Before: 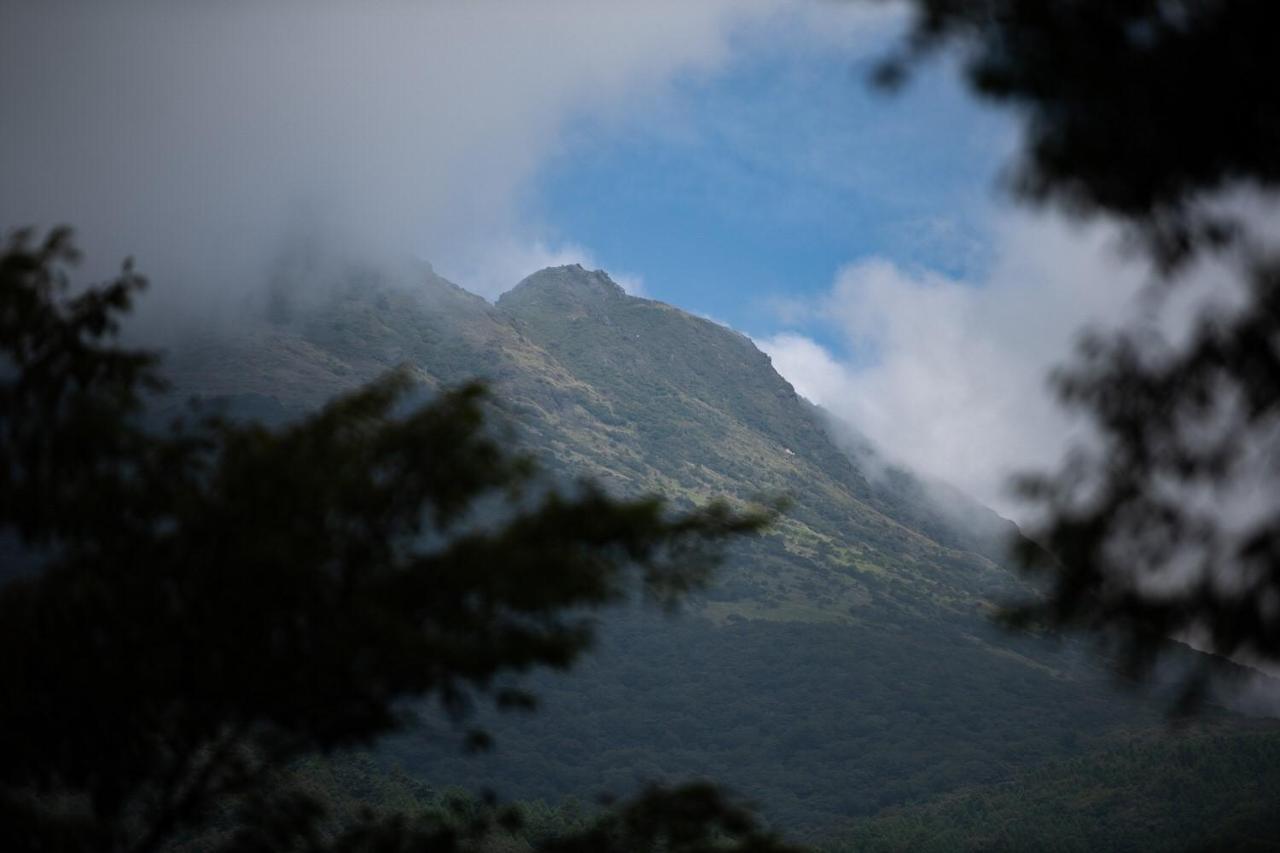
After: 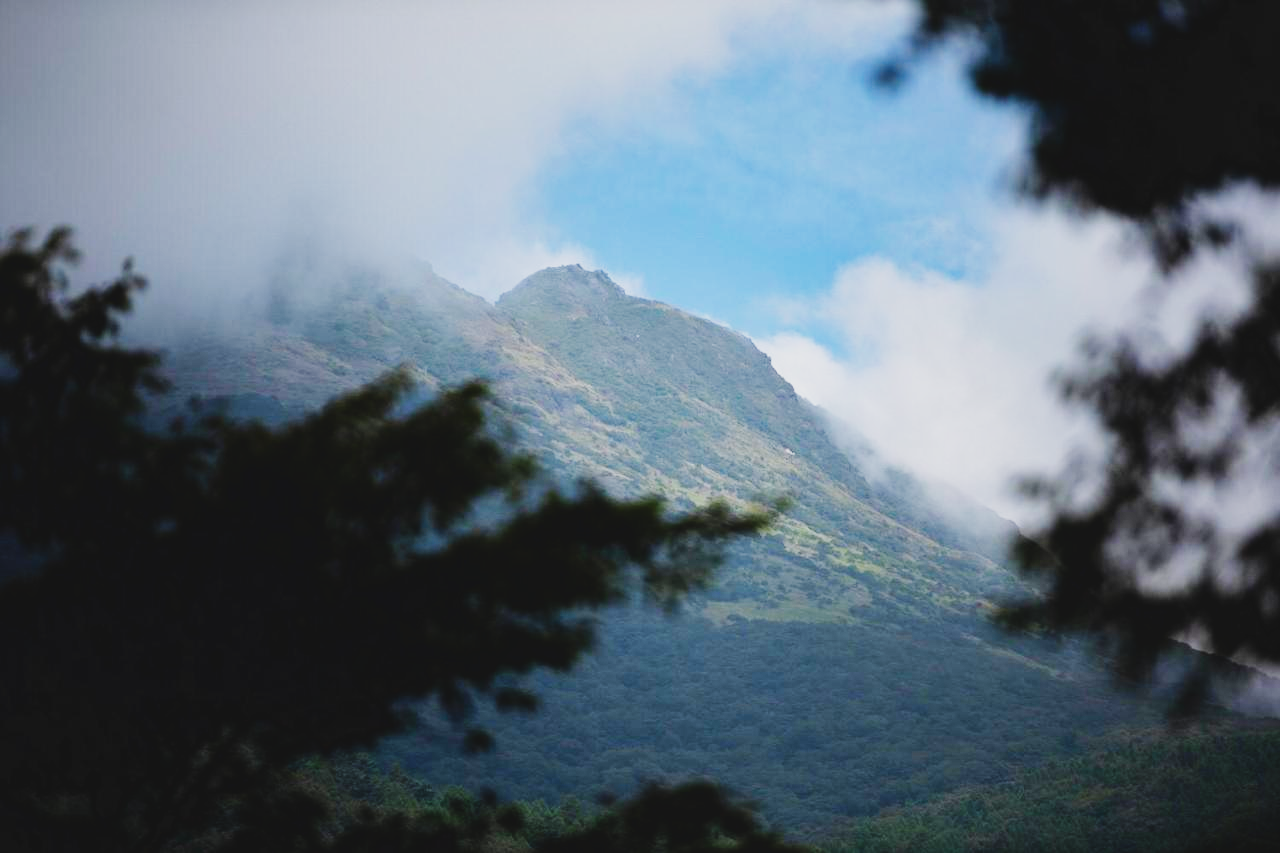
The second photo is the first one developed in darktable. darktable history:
base curve: curves: ch0 [(0, 0.003) (0.001, 0.002) (0.006, 0.004) (0.02, 0.022) (0.048, 0.086) (0.094, 0.234) (0.162, 0.431) (0.258, 0.629) (0.385, 0.8) (0.548, 0.918) (0.751, 0.988) (1, 1)], preserve colors none
contrast brightness saturation: contrast -0.091, brightness 0.043, saturation 0.082
shadows and highlights: shadows -20.53, white point adjustment -2.02, highlights -35.2, shadows color adjustment 97.67%
